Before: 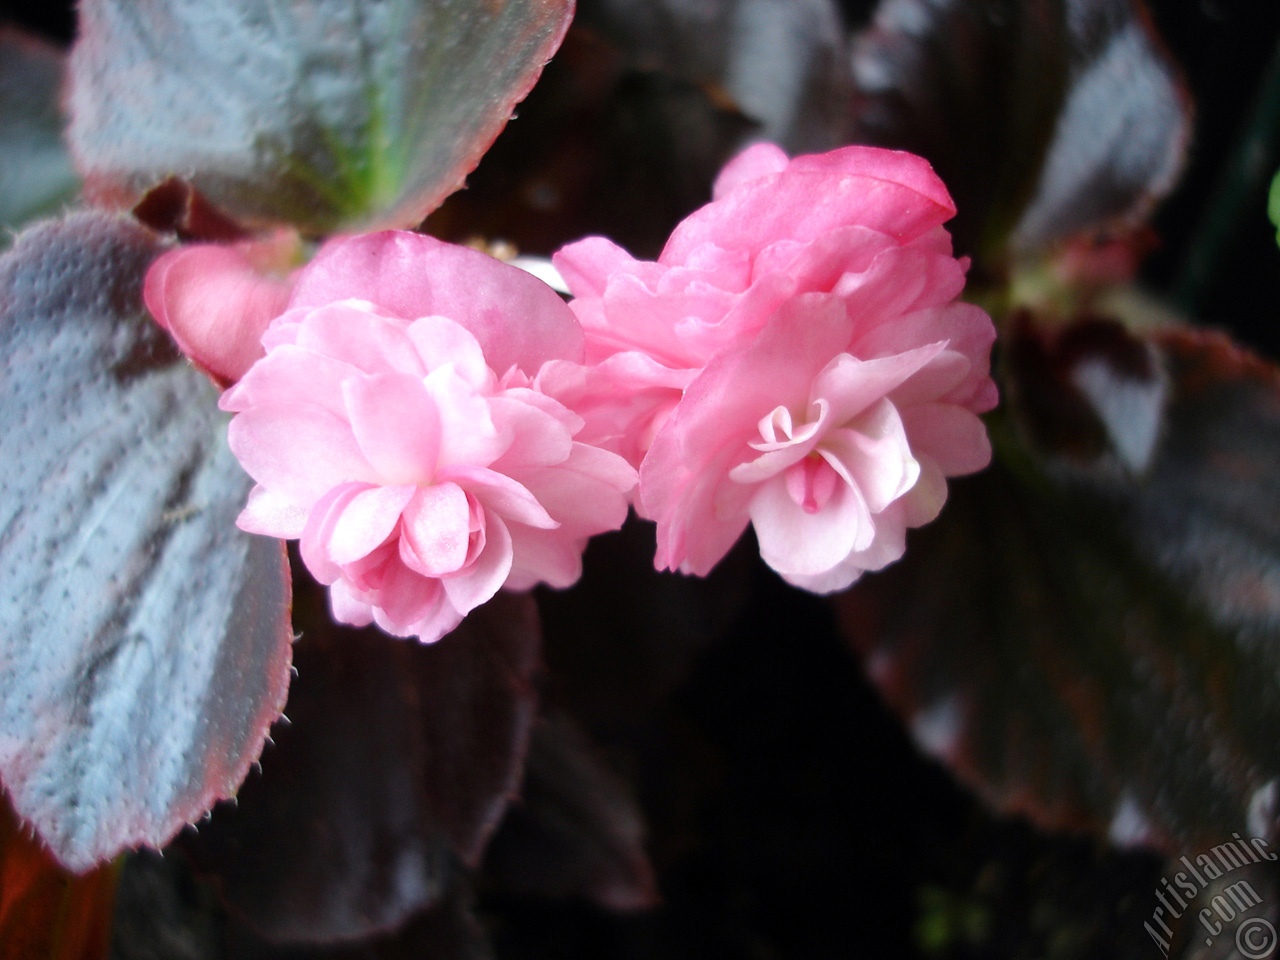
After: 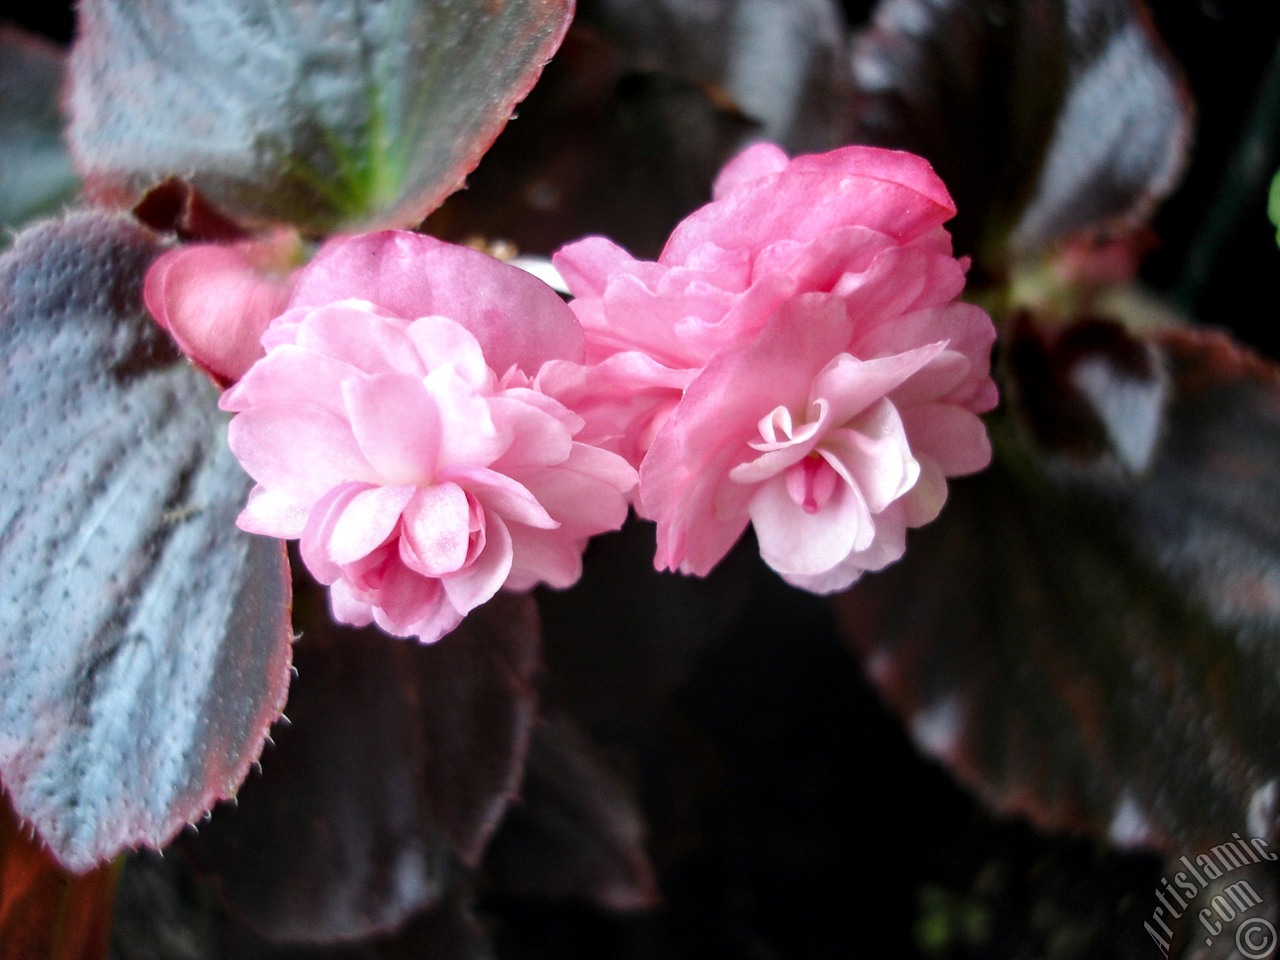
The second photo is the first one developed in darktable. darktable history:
contrast equalizer: octaves 7, y [[0.6 ×6], [0.55 ×6], [0 ×6], [0 ×6], [0 ×6]], mix 0.2
local contrast: on, module defaults
